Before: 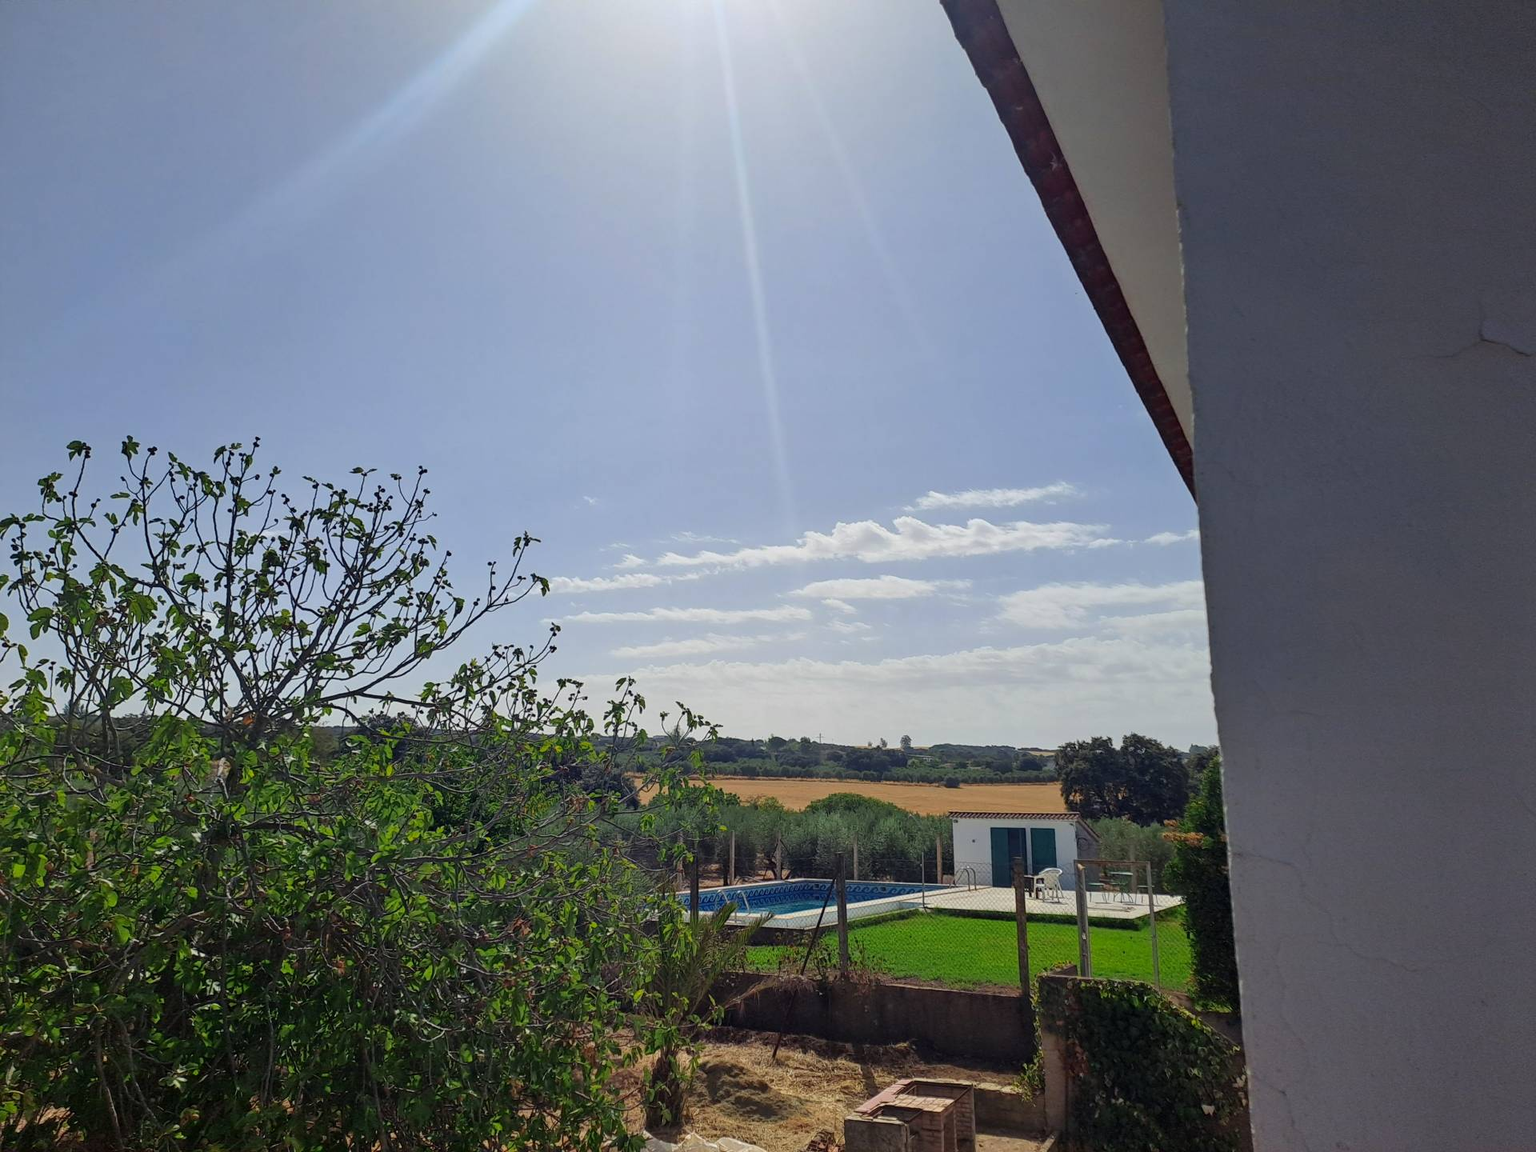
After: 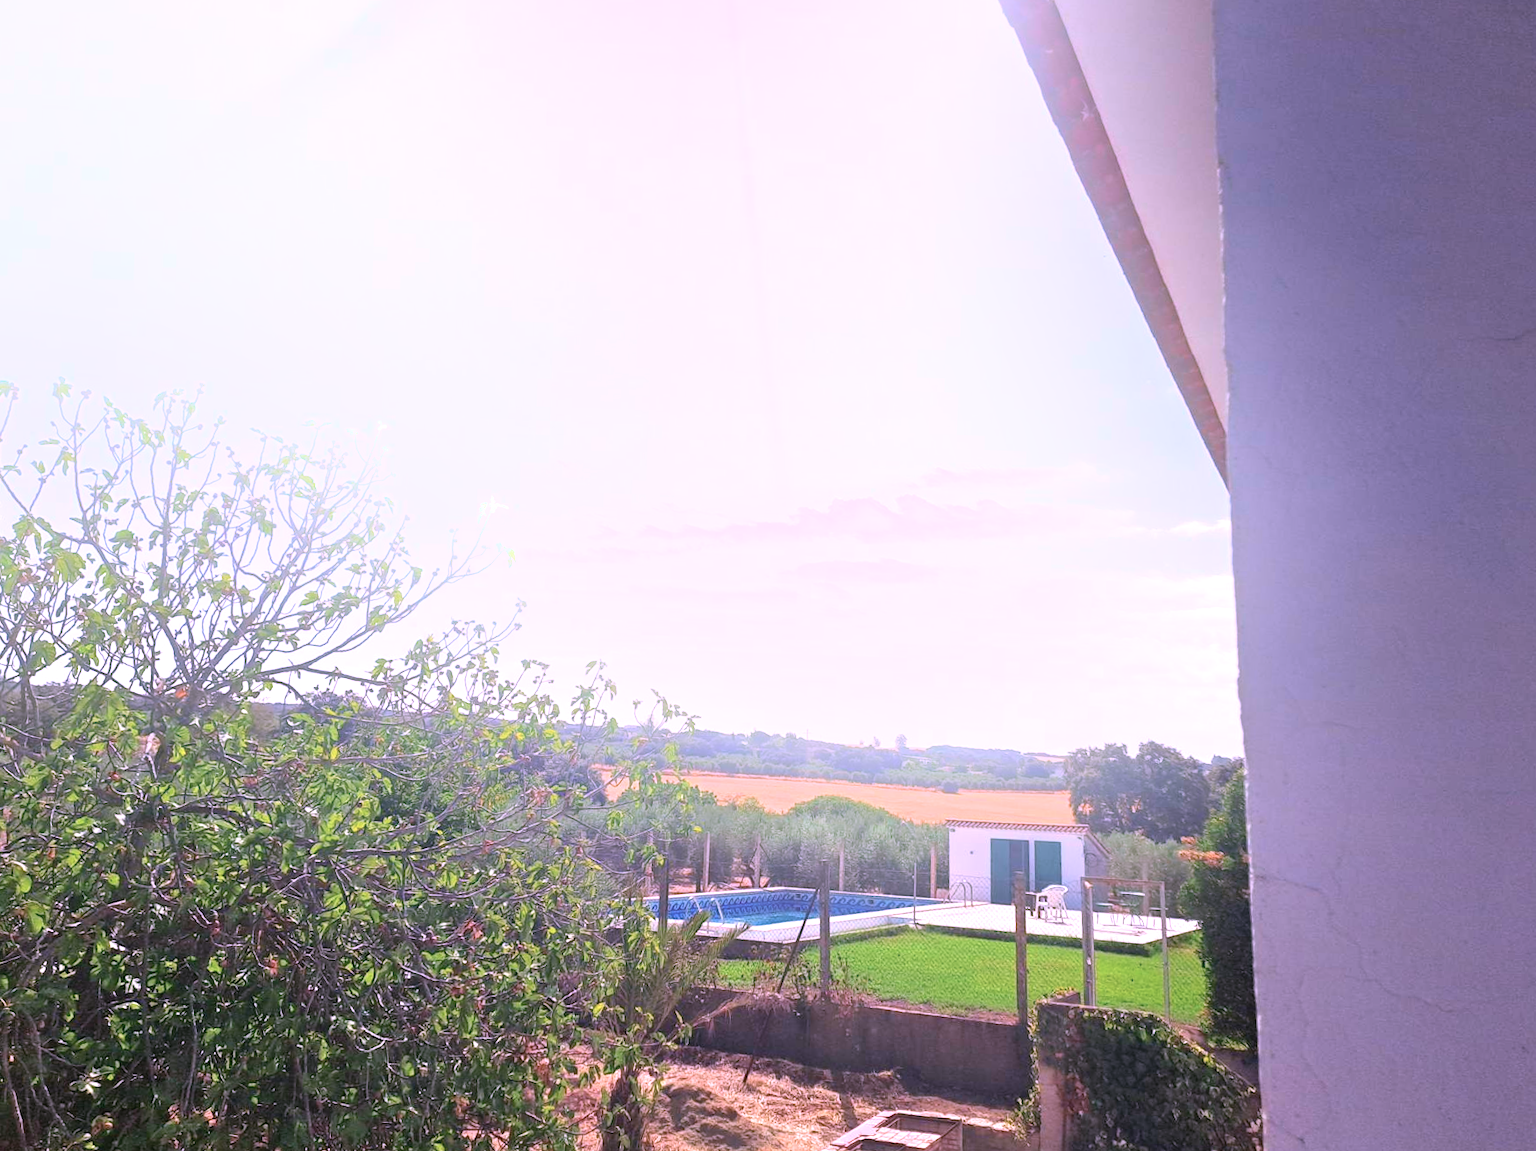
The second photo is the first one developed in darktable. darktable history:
color correction: highlights a* 15.46, highlights b* -20.56
shadows and highlights: shadows 37.27, highlights -28.18, soften with gaussian
bloom: size 38%, threshold 95%, strength 30%
exposure: black level correction 0, exposure 1.2 EV, compensate exposure bias true, compensate highlight preservation false
crop and rotate: angle -1.96°, left 3.097%, top 4.154%, right 1.586%, bottom 0.529%
white balance: red 1.05, blue 1.072
